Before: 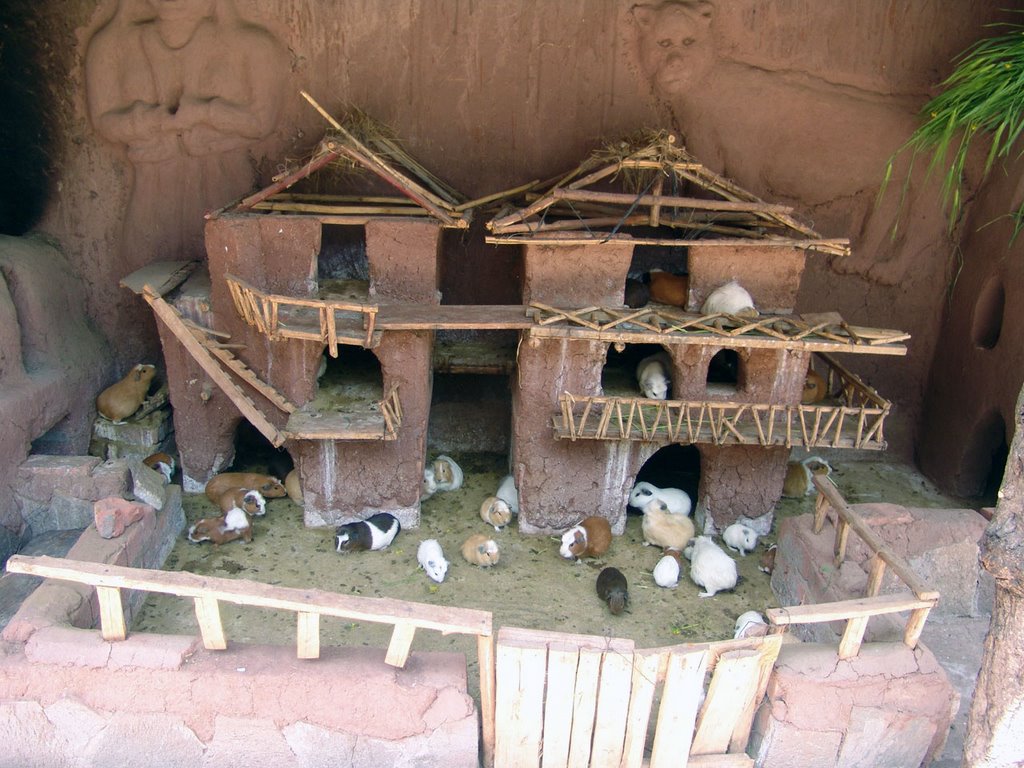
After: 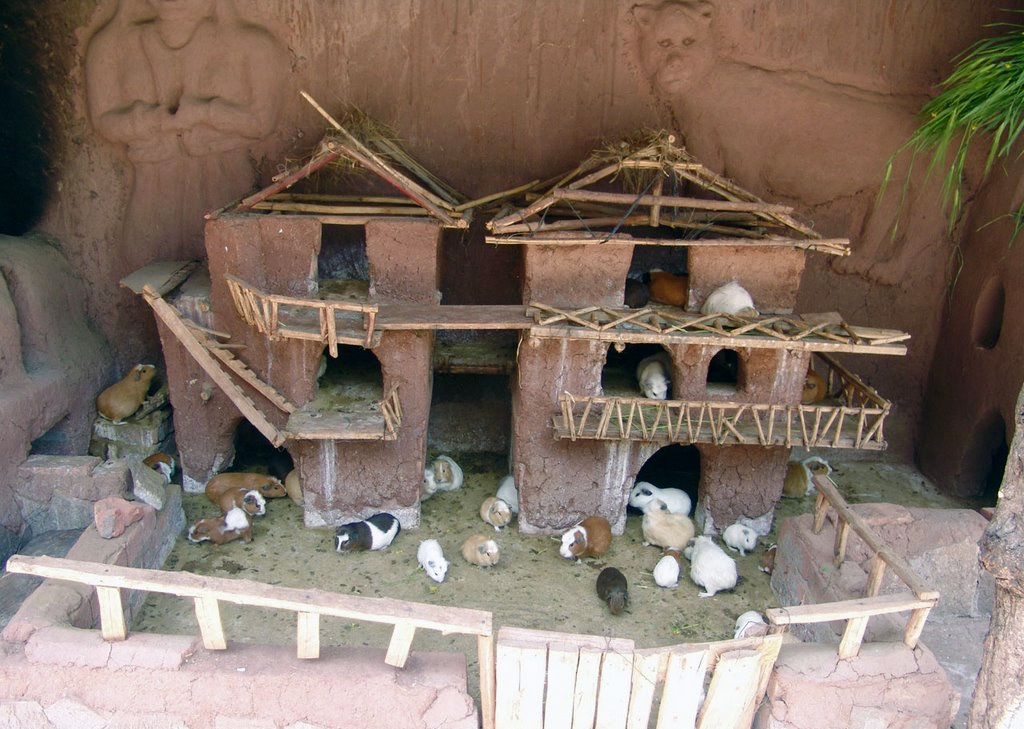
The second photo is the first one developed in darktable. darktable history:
crop and rotate: top 0.001%, bottom 5.074%
color balance rgb: perceptual saturation grading › global saturation 0.571%, perceptual saturation grading › highlights -32.203%, perceptual saturation grading › mid-tones 5.363%, perceptual saturation grading › shadows 18.952%, global vibrance 9.273%
